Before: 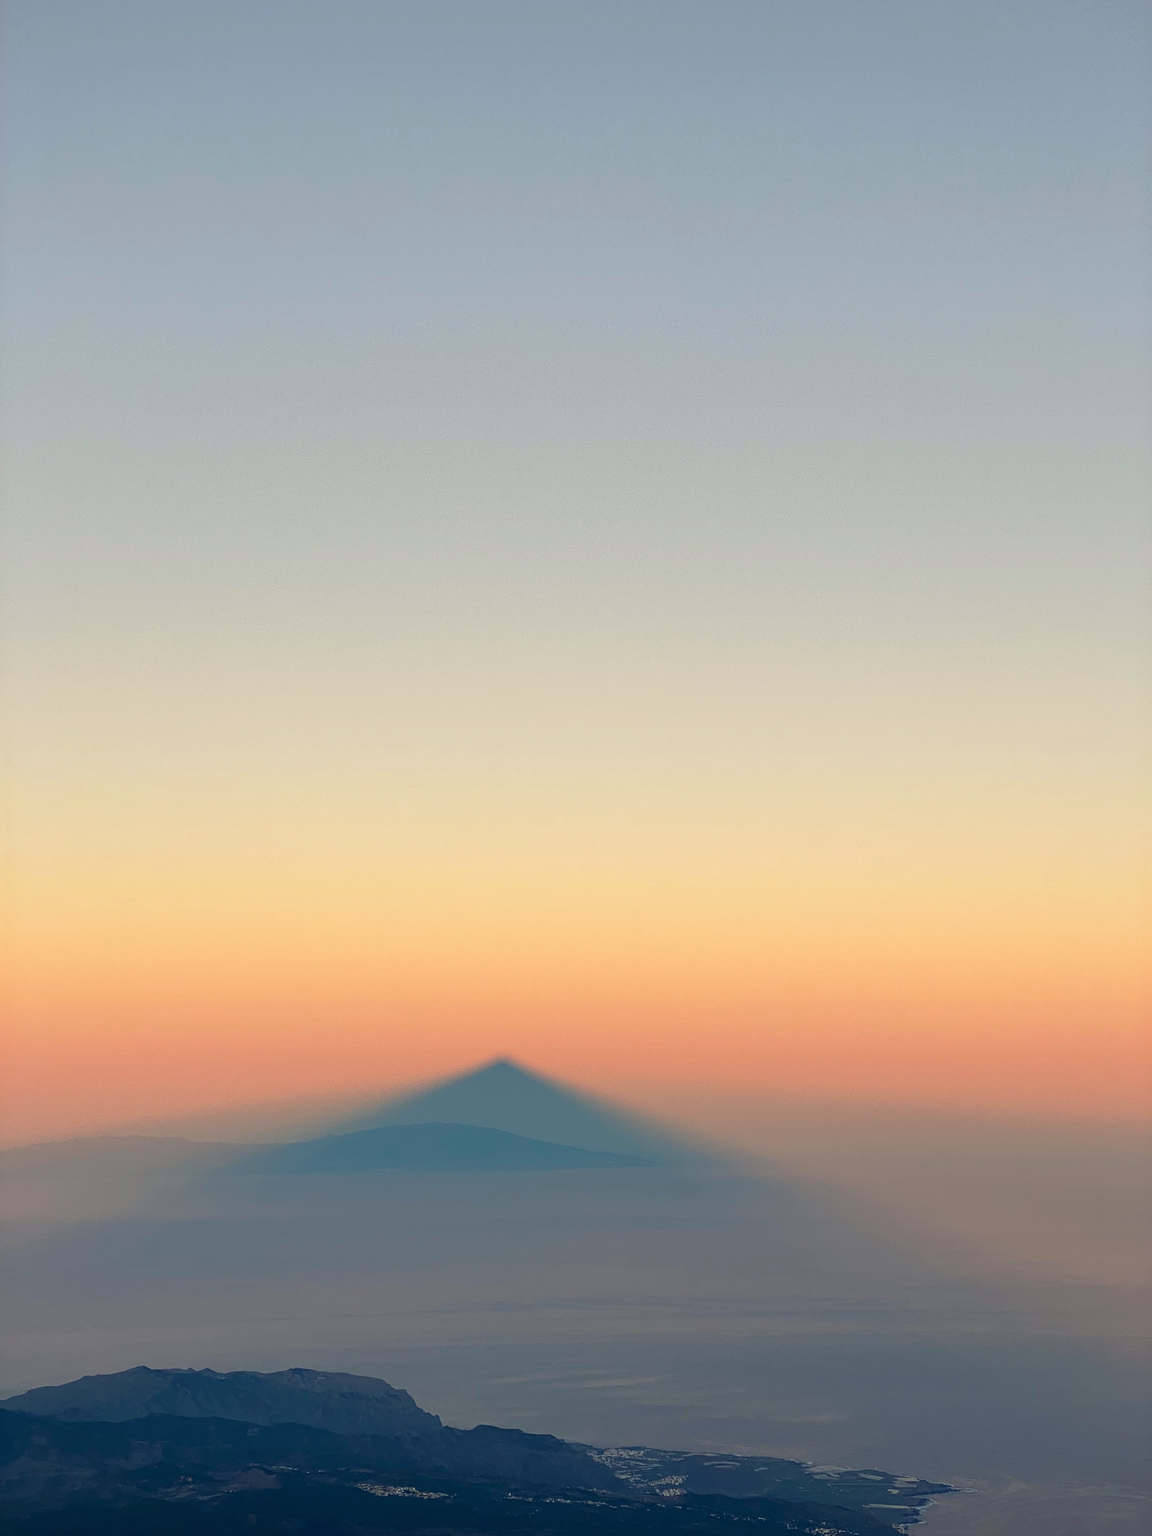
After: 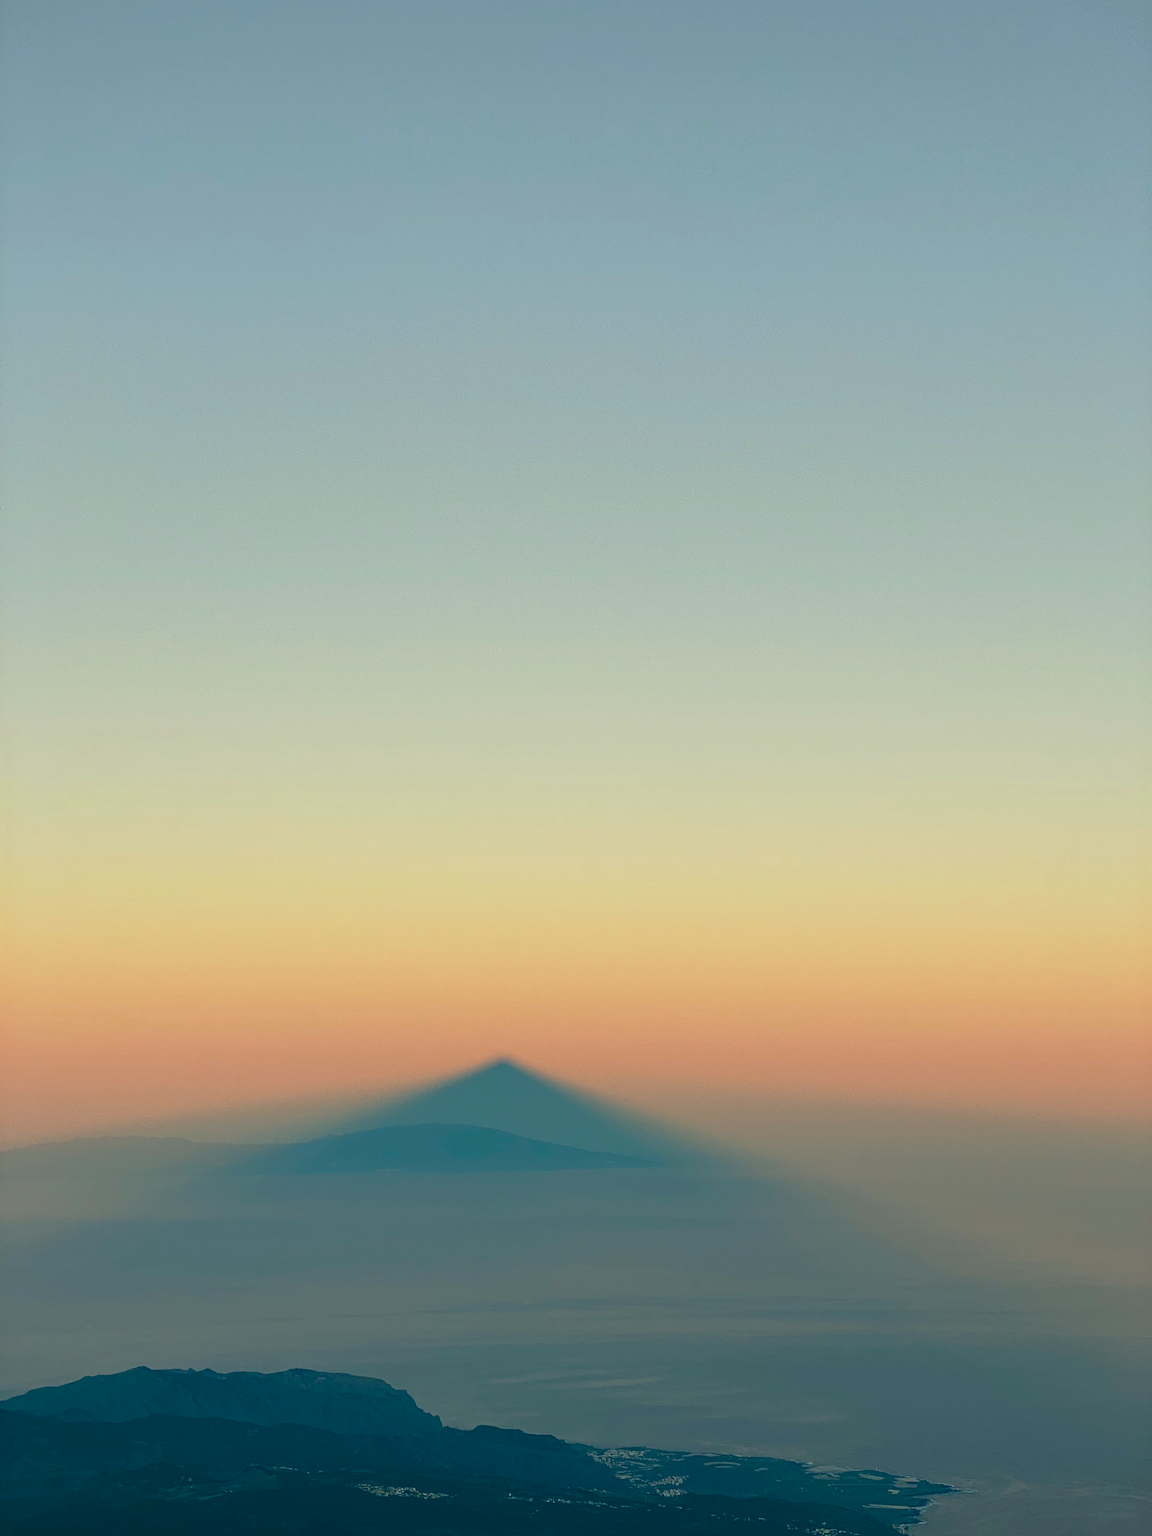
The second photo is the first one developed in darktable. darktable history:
color balance: lift [1.005, 0.99, 1.007, 1.01], gamma [1, 1.034, 1.032, 0.966], gain [0.873, 1.055, 1.067, 0.933]
tone equalizer: on, module defaults
color calibration: x 0.372, y 0.386, temperature 4283.97 K
